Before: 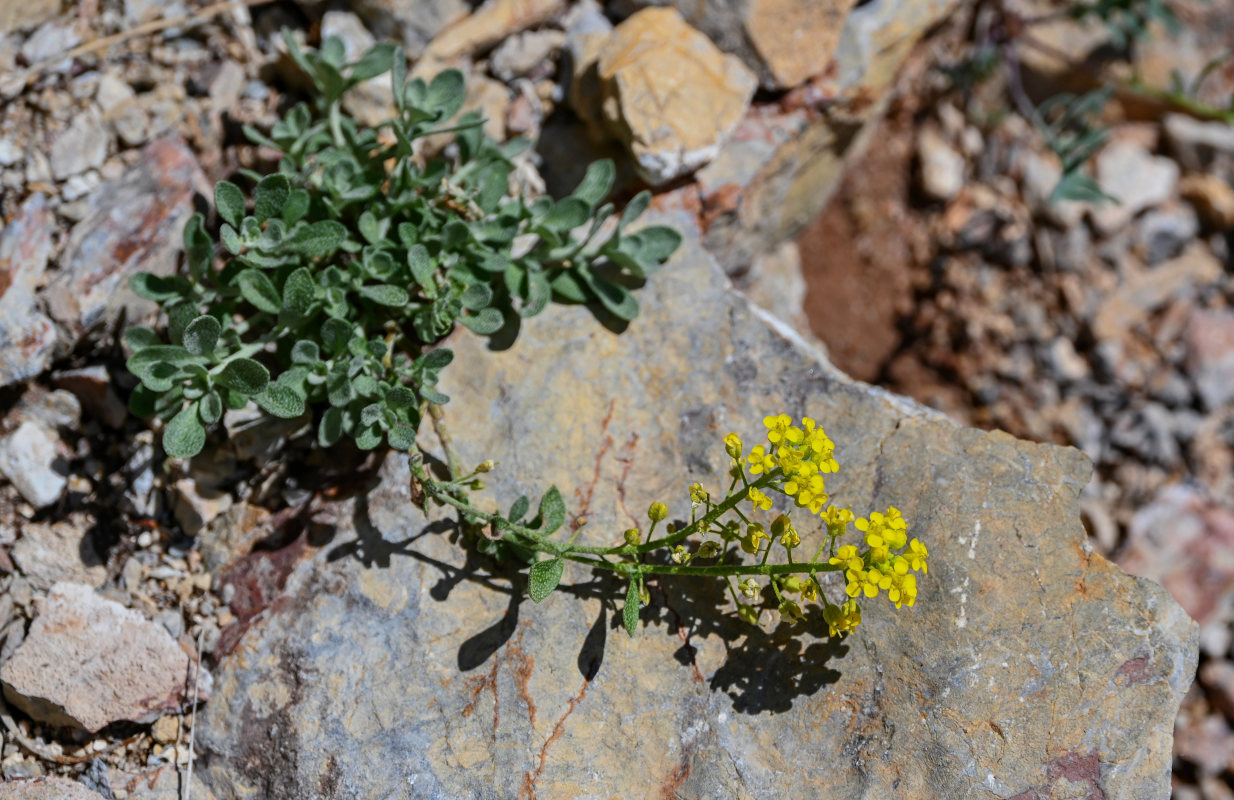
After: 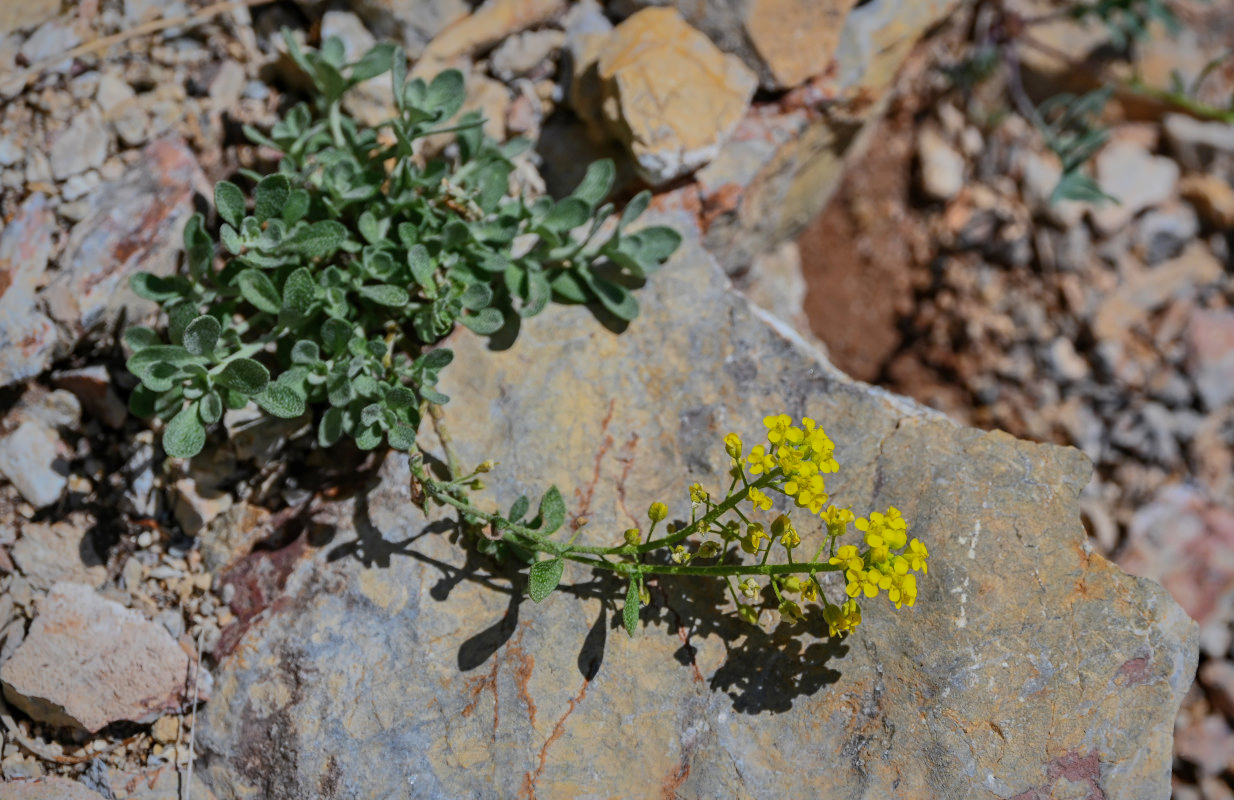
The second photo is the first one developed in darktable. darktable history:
shadows and highlights: shadows 38.43, highlights -74.54
